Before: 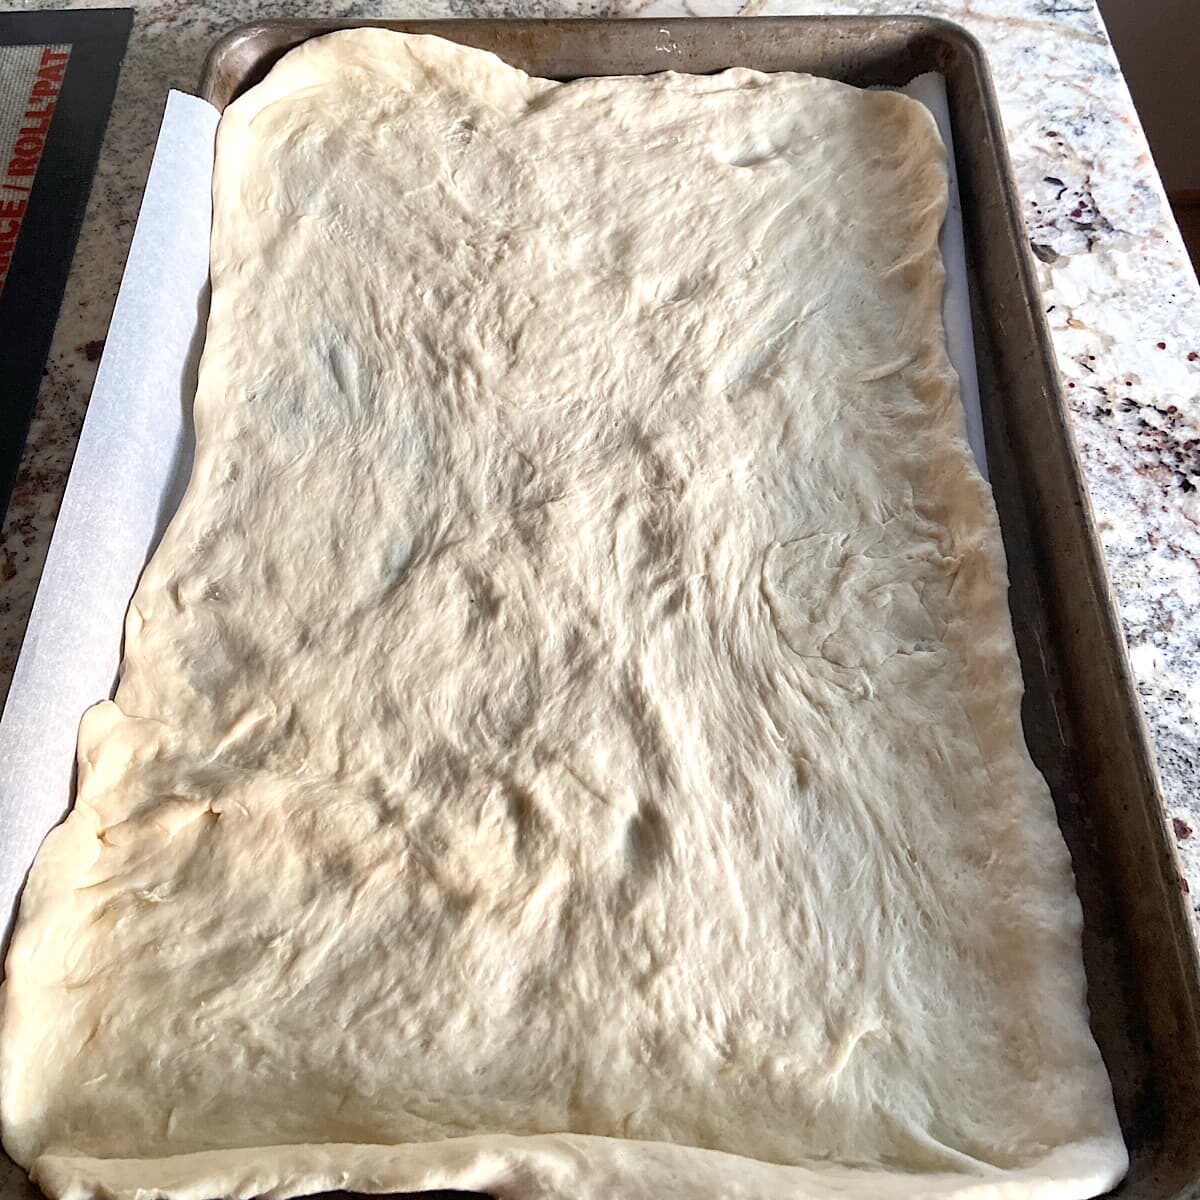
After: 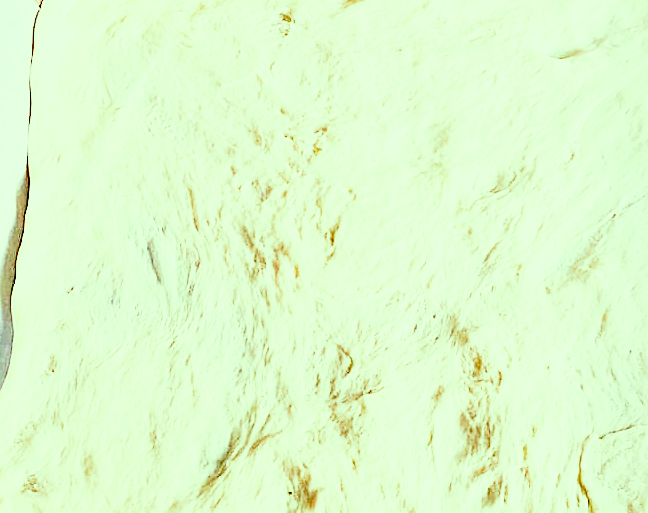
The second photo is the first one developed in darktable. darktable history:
exposure: black level correction 0, exposure 0.701 EV, compensate highlight preservation false
crop: left 15.199%, top 9.024%, right 30.722%, bottom 48.225%
base curve: curves: ch0 [(0, 0) (0.028, 0.03) (0.121, 0.232) (0.46, 0.748) (0.859, 0.968) (1, 1)], preserve colors none
sharpen: on, module defaults
contrast brightness saturation: brightness -0.212, saturation 0.08
tone curve: curves: ch0 [(0, 0.023) (0.103, 0.087) (0.277, 0.28) (0.46, 0.554) (0.569, 0.68) (0.735, 0.843) (0.994, 0.984)]; ch1 [(0, 0) (0.324, 0.285) (0.456, 0.438) (0.488, 0.497) (0.512, 0.503) (0.535, 0.535) (0.599, 0.606) (0.715, 0.738) (1, 1)]; ch2 [(0, 0) (0.369, 0.388) (0.449, 0.431) (0.478, 0.471) (0.502, 0.503) (0.55, 0.553) (0.603, 0.602) (0.656, 0.713) (1, 1)], preserve colors none
color correction: highlights a* -11.09, highlights b* 9.92, saturation 1.72
